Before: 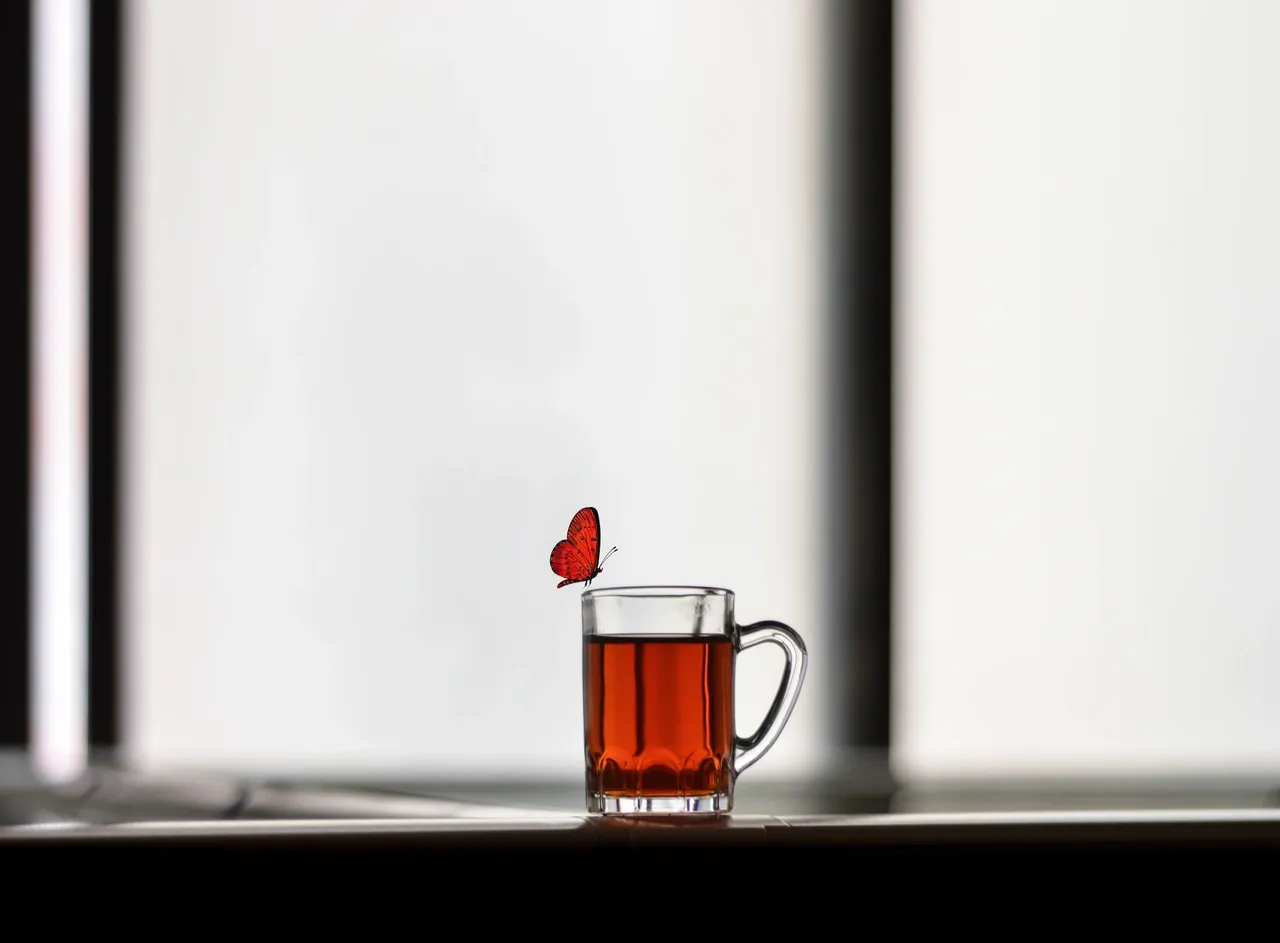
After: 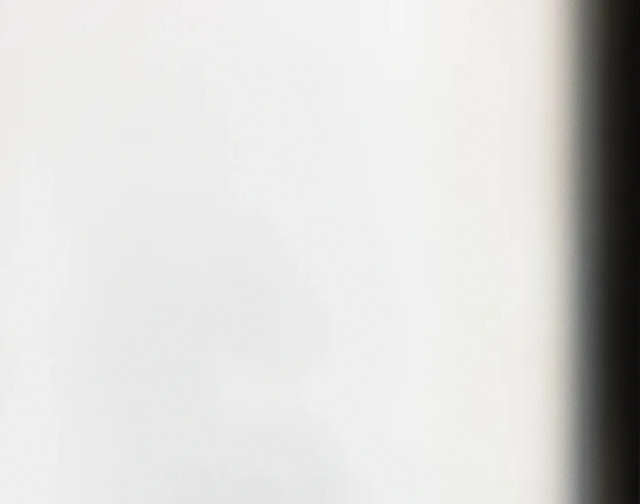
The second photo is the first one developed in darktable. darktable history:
crop: left 19.556%, right 30.401%, bottom 46.458%
grain: coarseness 0.09 ISO, strength 10%
